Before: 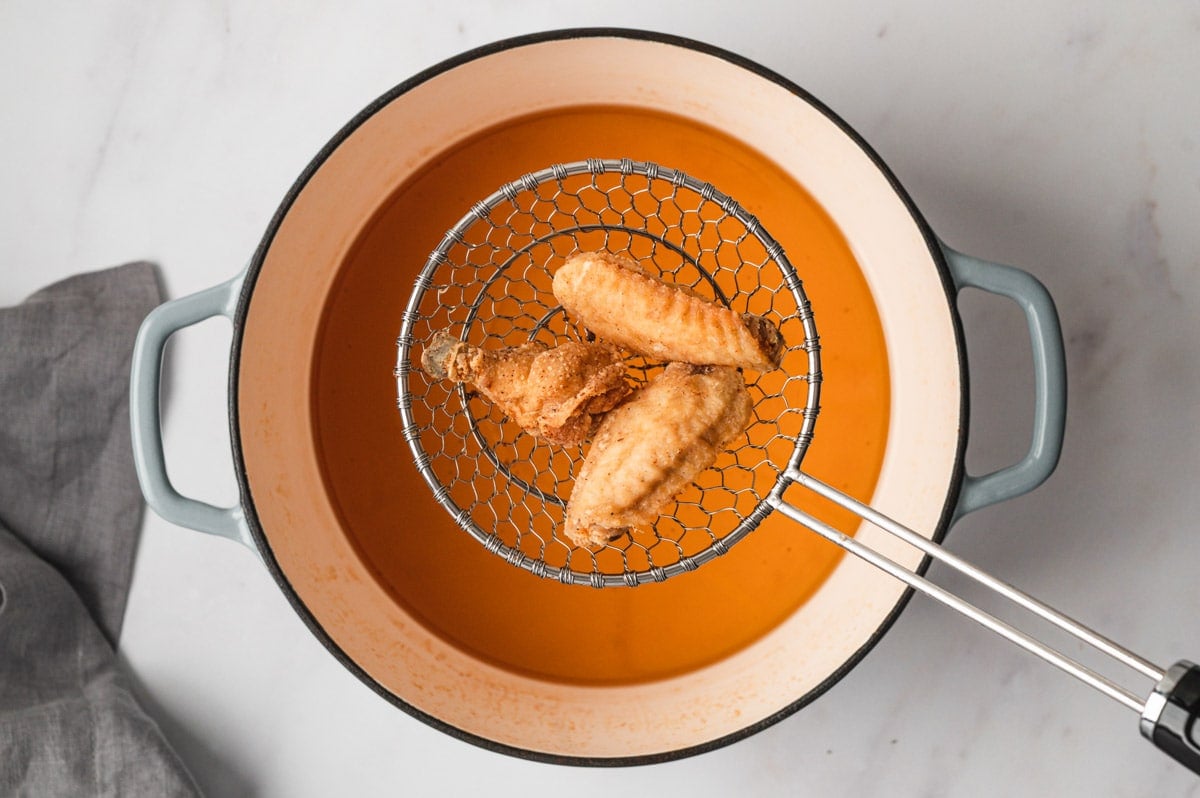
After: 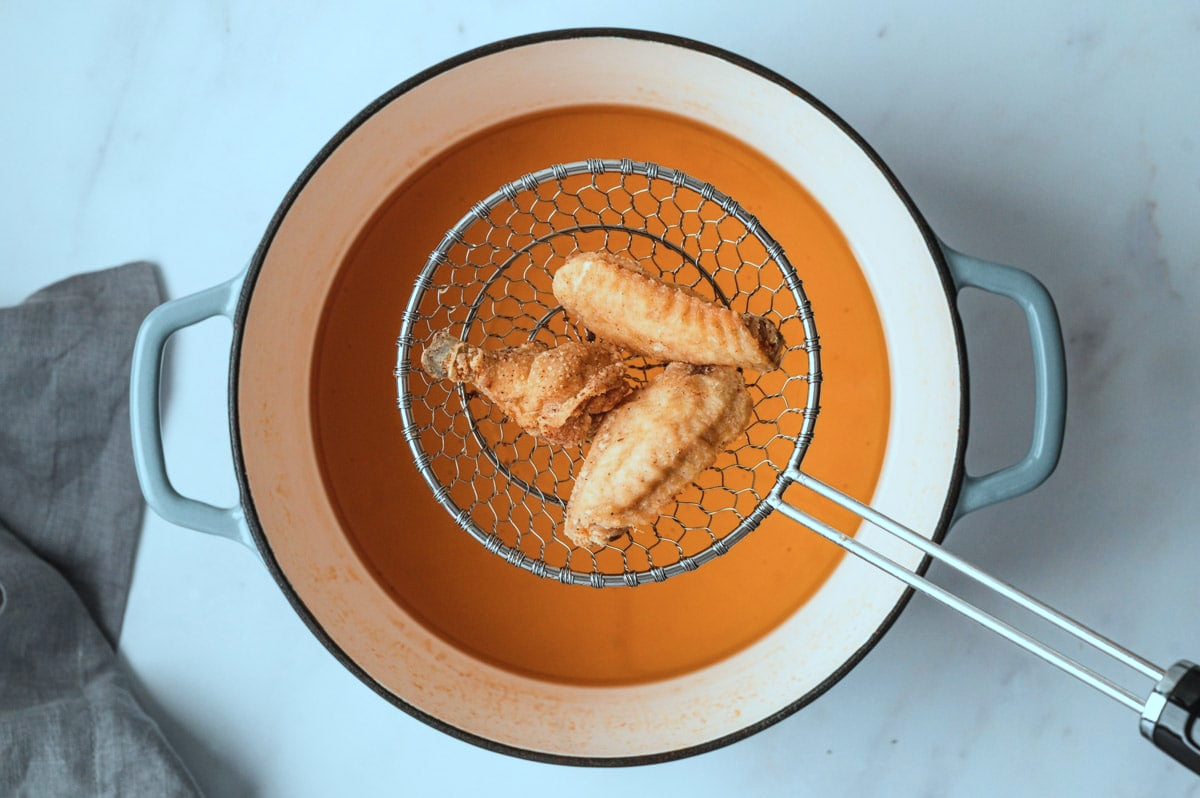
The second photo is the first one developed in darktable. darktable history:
color correction: highlights a* -11.94, highlights b* -15.82
